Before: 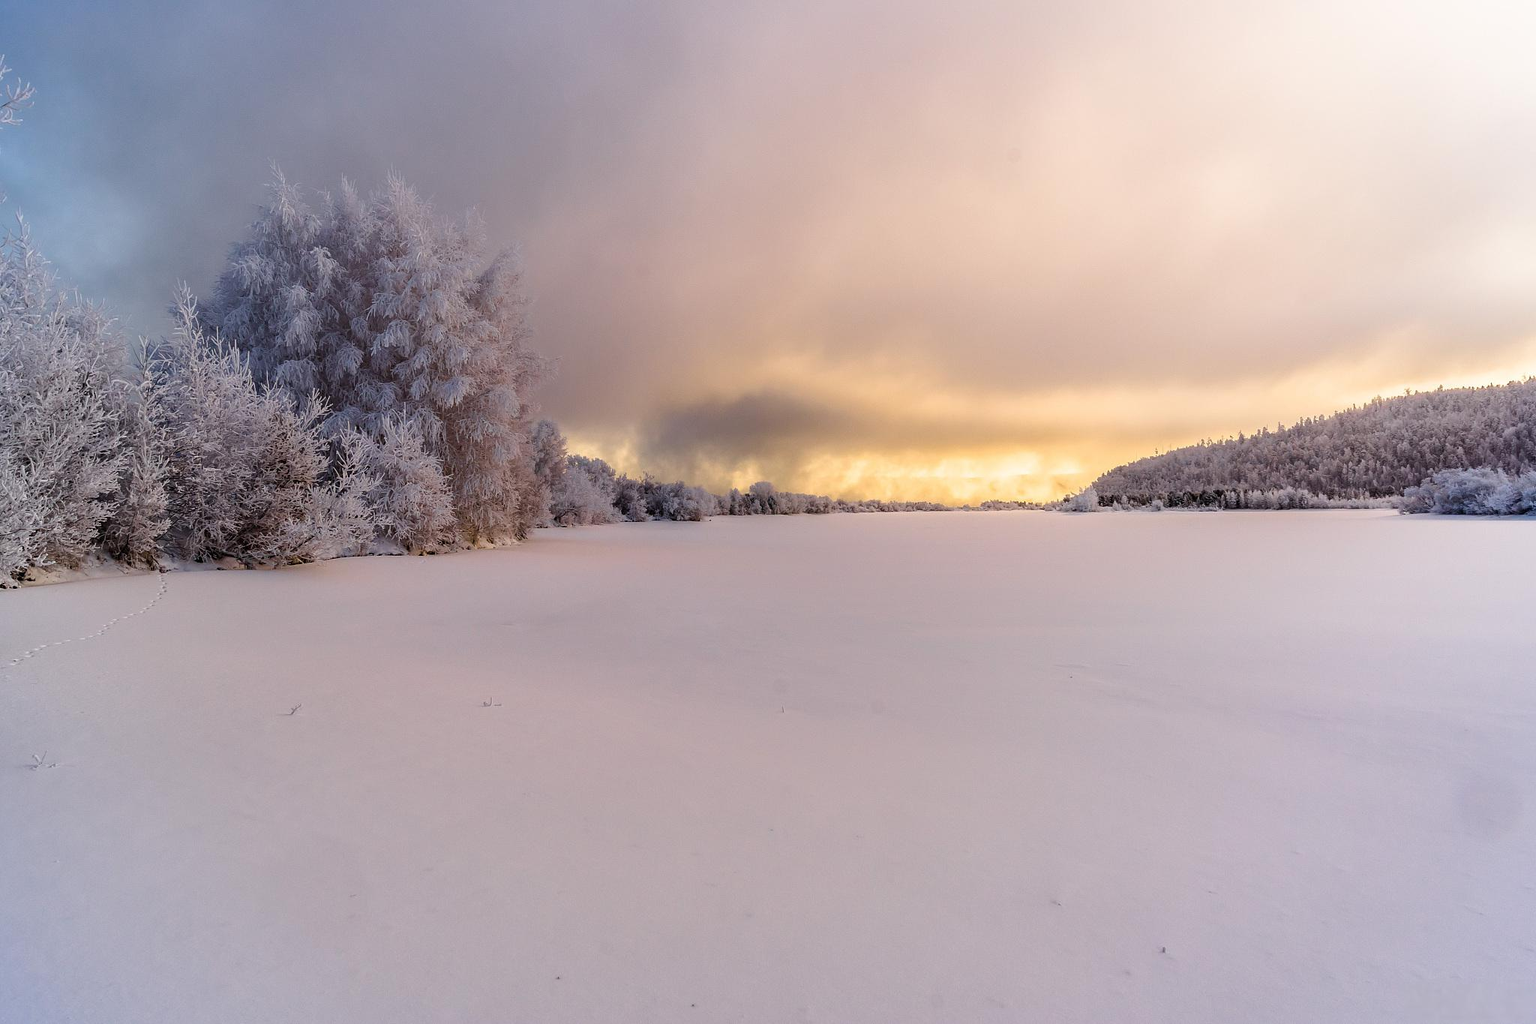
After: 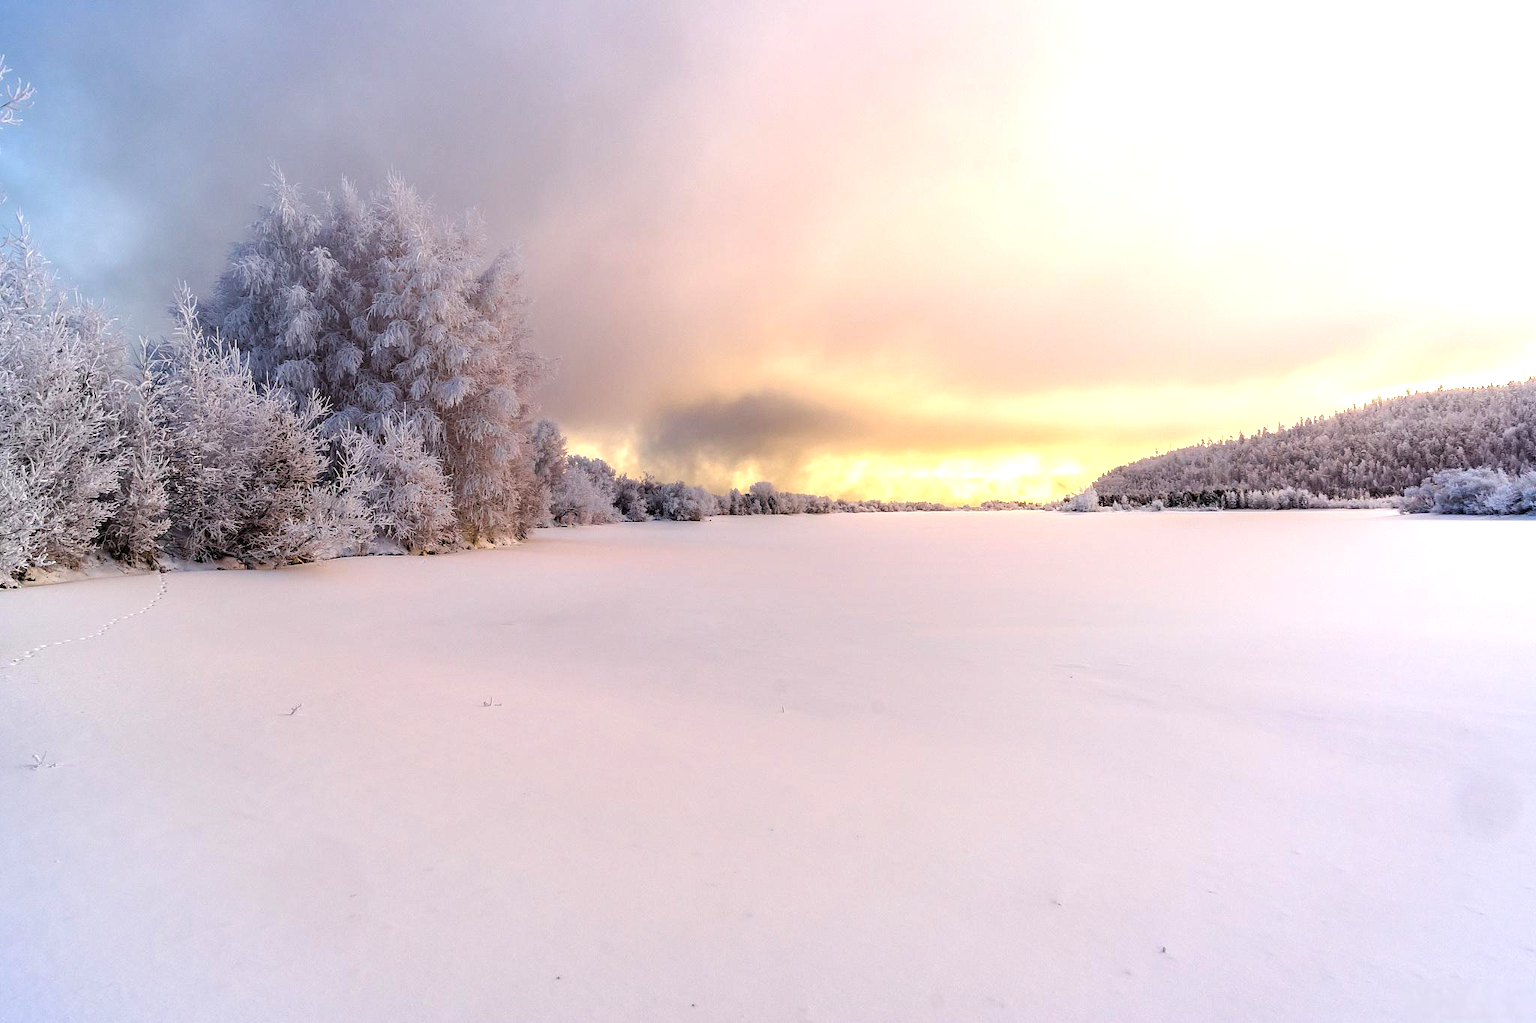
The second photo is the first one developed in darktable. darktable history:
tone equalizer: -8 EV -0.738 EV, -7 EV -0.698 EV, -6 EV -0.563 EV, -5 EV -0.411 EV, -3 EV 0.387 EV, -2 EV 0.6 EV, -1 EV 0.685 EV, +0 EV 0.72 EV
